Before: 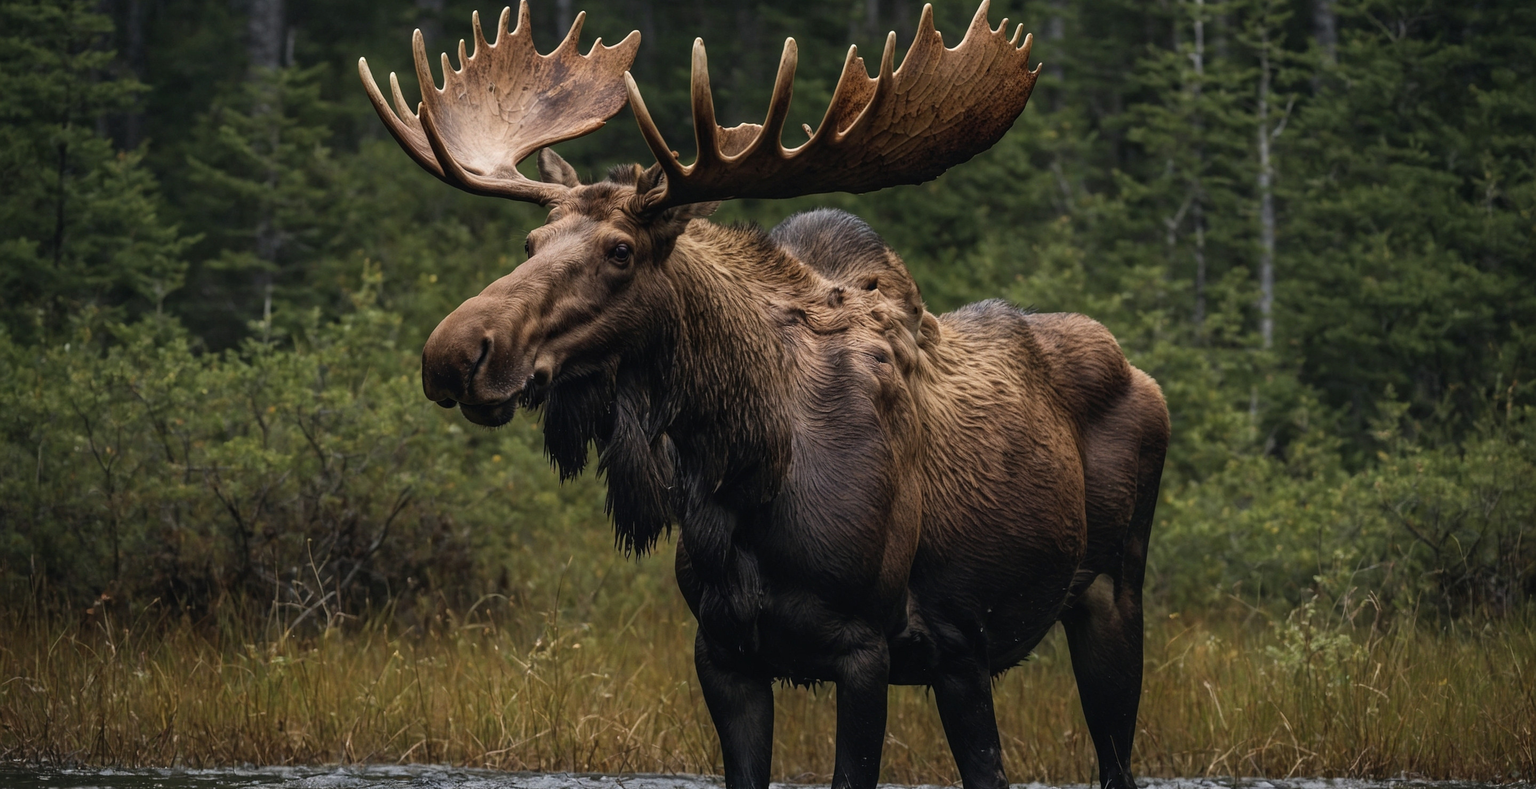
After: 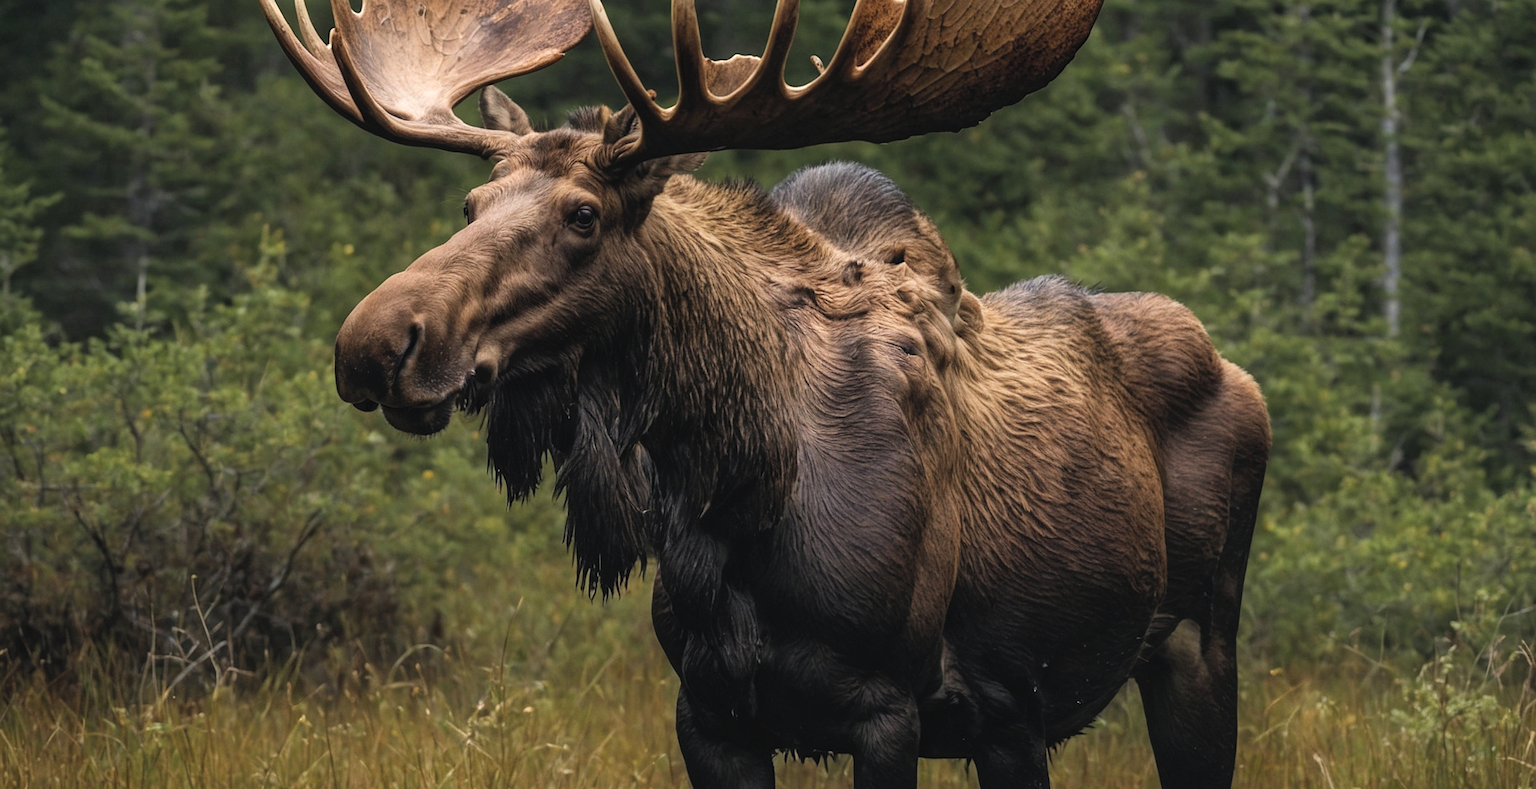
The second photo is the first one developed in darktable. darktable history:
crop and rotate: left 10.071%, top 10.071%, right 10.02%, bottom 10.02%
tone equalizer: on, module defaults
contrast brightness saturation: contrast -0.1, brightness 0.05, saturation 0.08
levels: levels [0.055, 0.477, 0.9]
